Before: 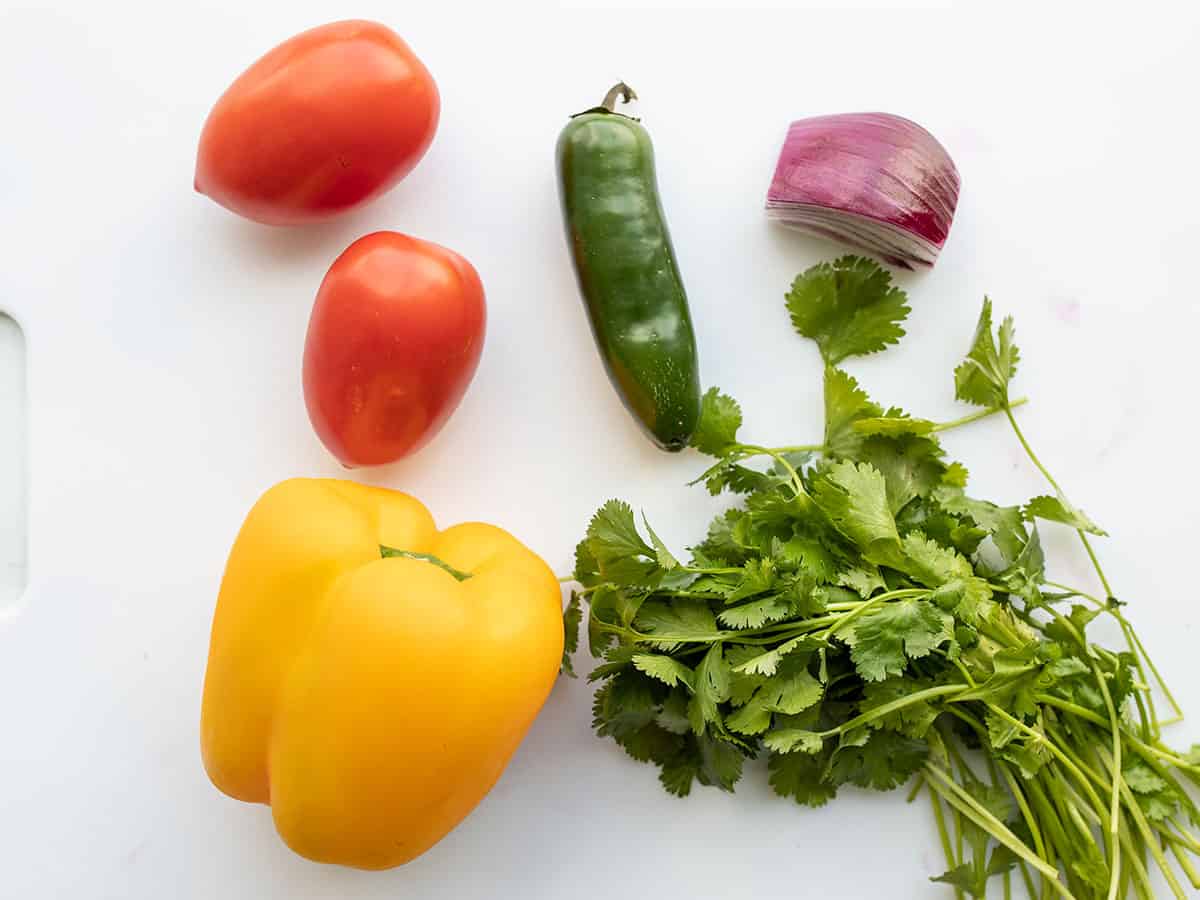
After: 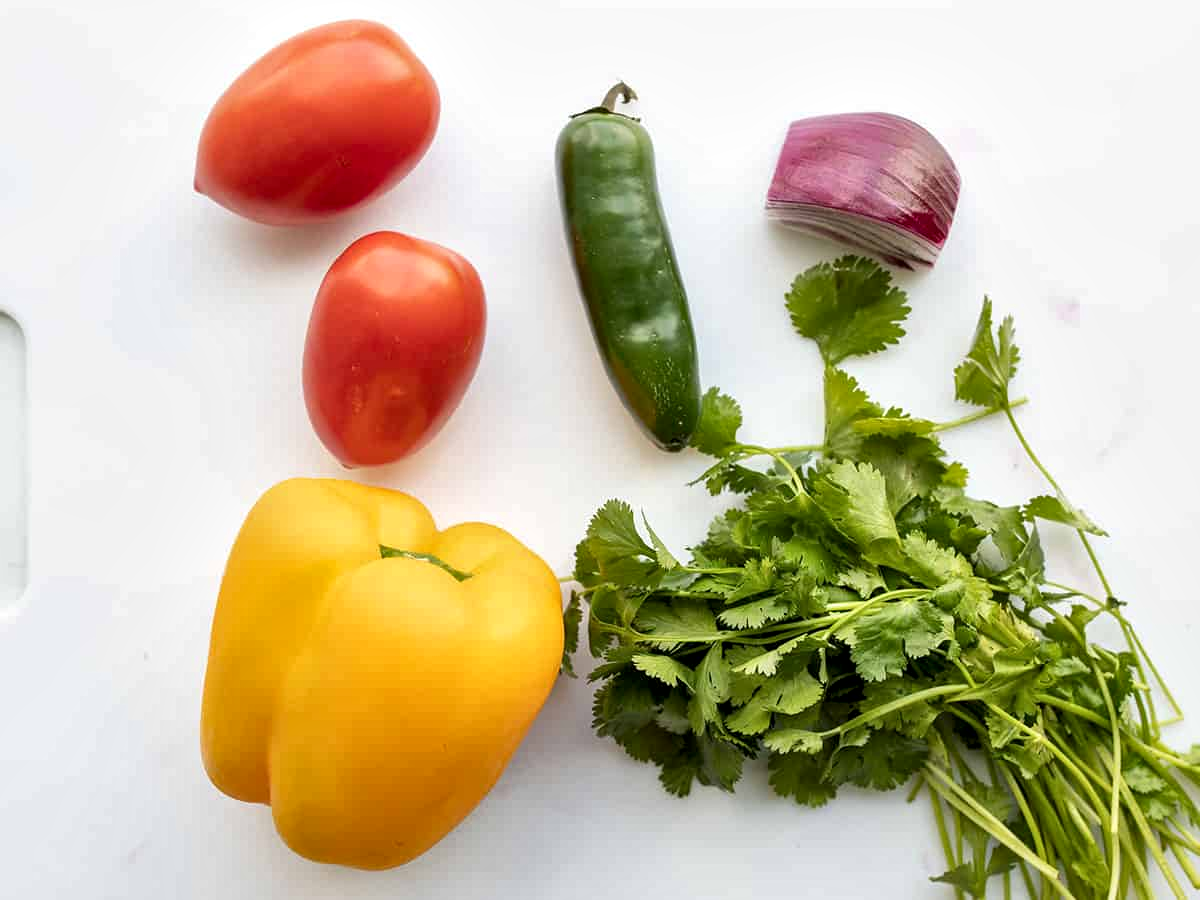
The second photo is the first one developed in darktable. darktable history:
local contrast: mode bilateral grid, contrast 21, coarseness 49, detail 157%, midtone range 0.2
